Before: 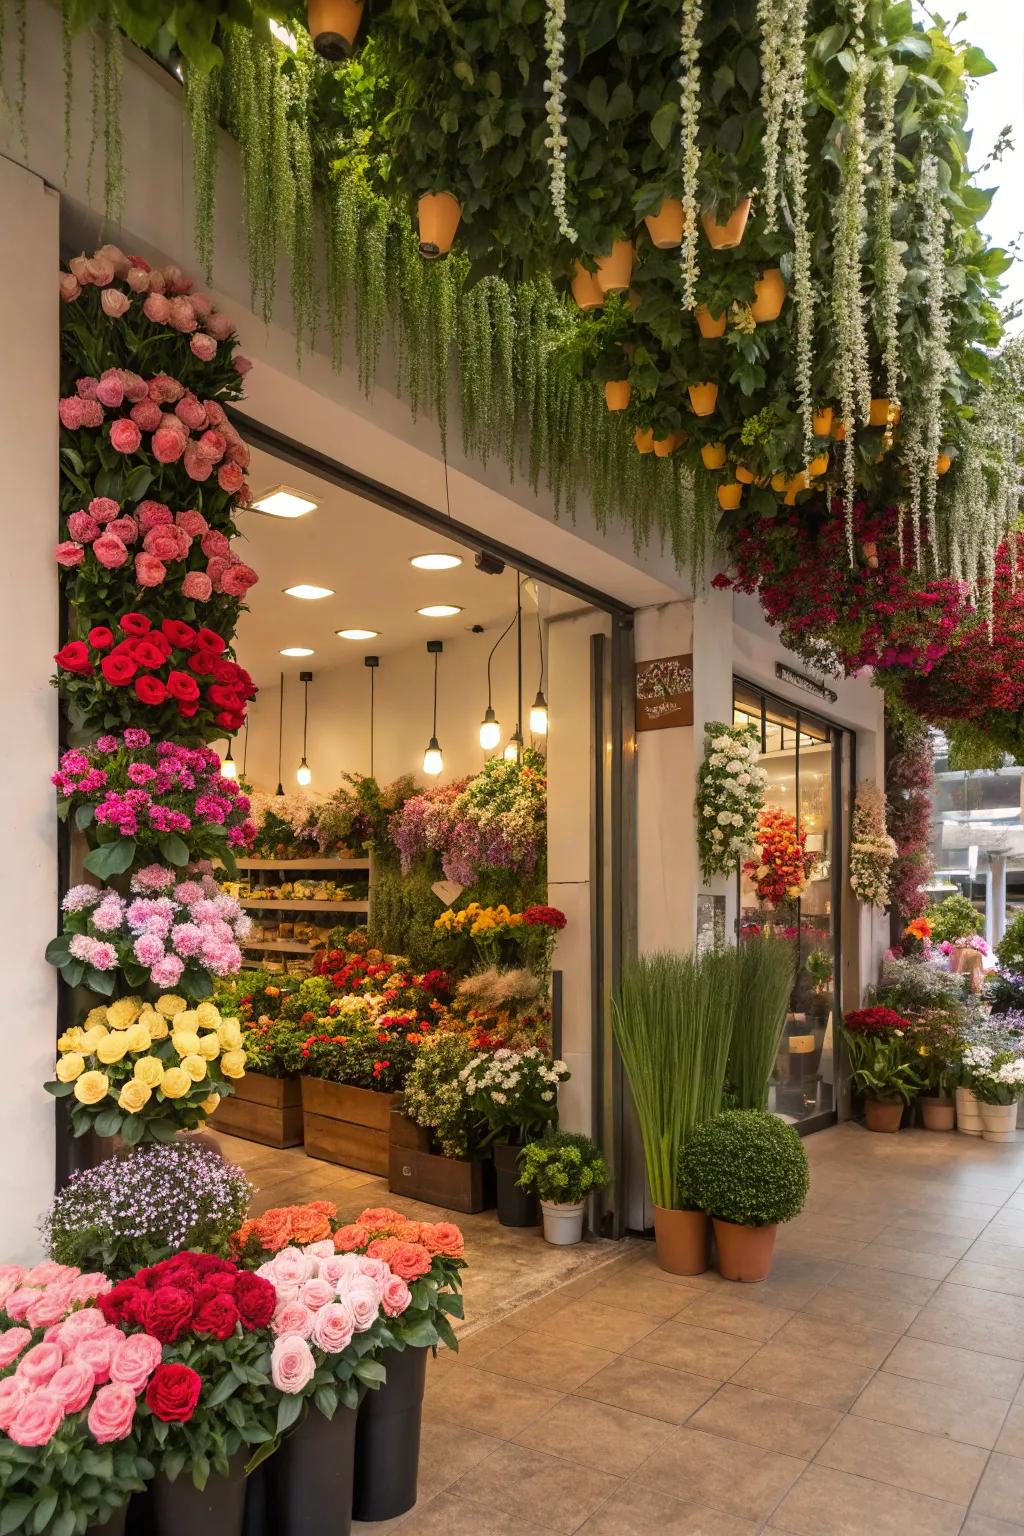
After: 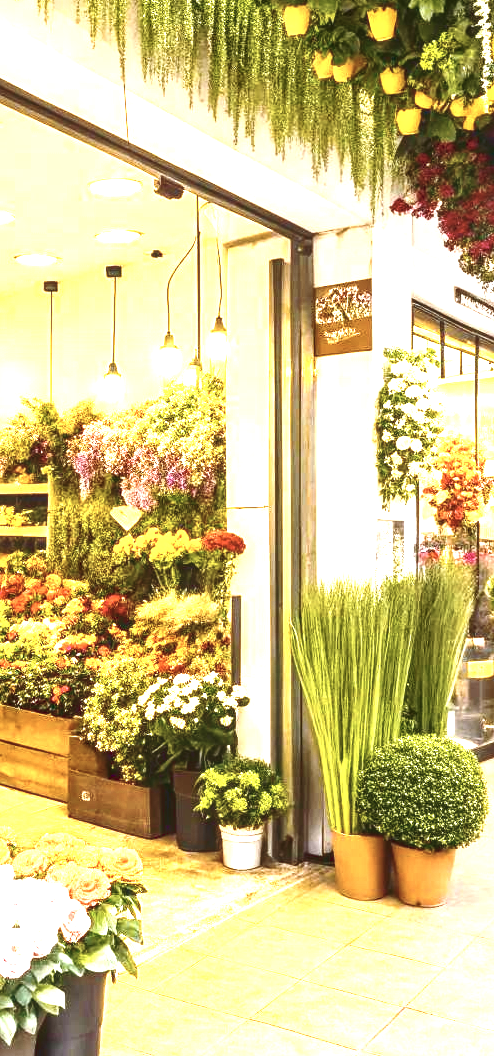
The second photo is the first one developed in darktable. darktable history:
crop: left 31.413%, top 24.475%, right 20.323%, bottom 6.49%
contrast brightness saturation: contrast 0.098, saturation -0.379
base curve: curves: ch0 [(0, 0) (0.028, 0.03) (0.121, 0.232) (0.46, 0.748) (0.859, 0.968) (1, 1)], preserve colors none
color balance rgb: linear chroma grading › global chroma 20.061%, perceptual saturation grading › global saturation 19.556%, perceptual brilliance grading › highlights 7.831%, perceptual brilliance grading › mid-tones 3.233%, perceptual brilliance grading › shadows 2.361%, global vibrance 20%
local contrast: on, module defaults
tone equalizer: -8 EV -0.413 EV, -7 EV -0.368 EV, -6 EV -0.366 EV, -5 EV -0.234 EV, -3 EV 0.205 EV, -2 EV 0.319 EV, -1 EV 0.396 EV, +0 EV 0.423 EV, smoothing diameter 24.94%, edges refinement/feathering 13.42, preserve details guided filter
exposure: exposure 1.068 EV, compensate highlight preservation false
tone curve: curves: ch0 [(0, 0.081) (0.483, 0.453) (0.881, 0.992)], color space Lab, linked channels, preserve colors none
